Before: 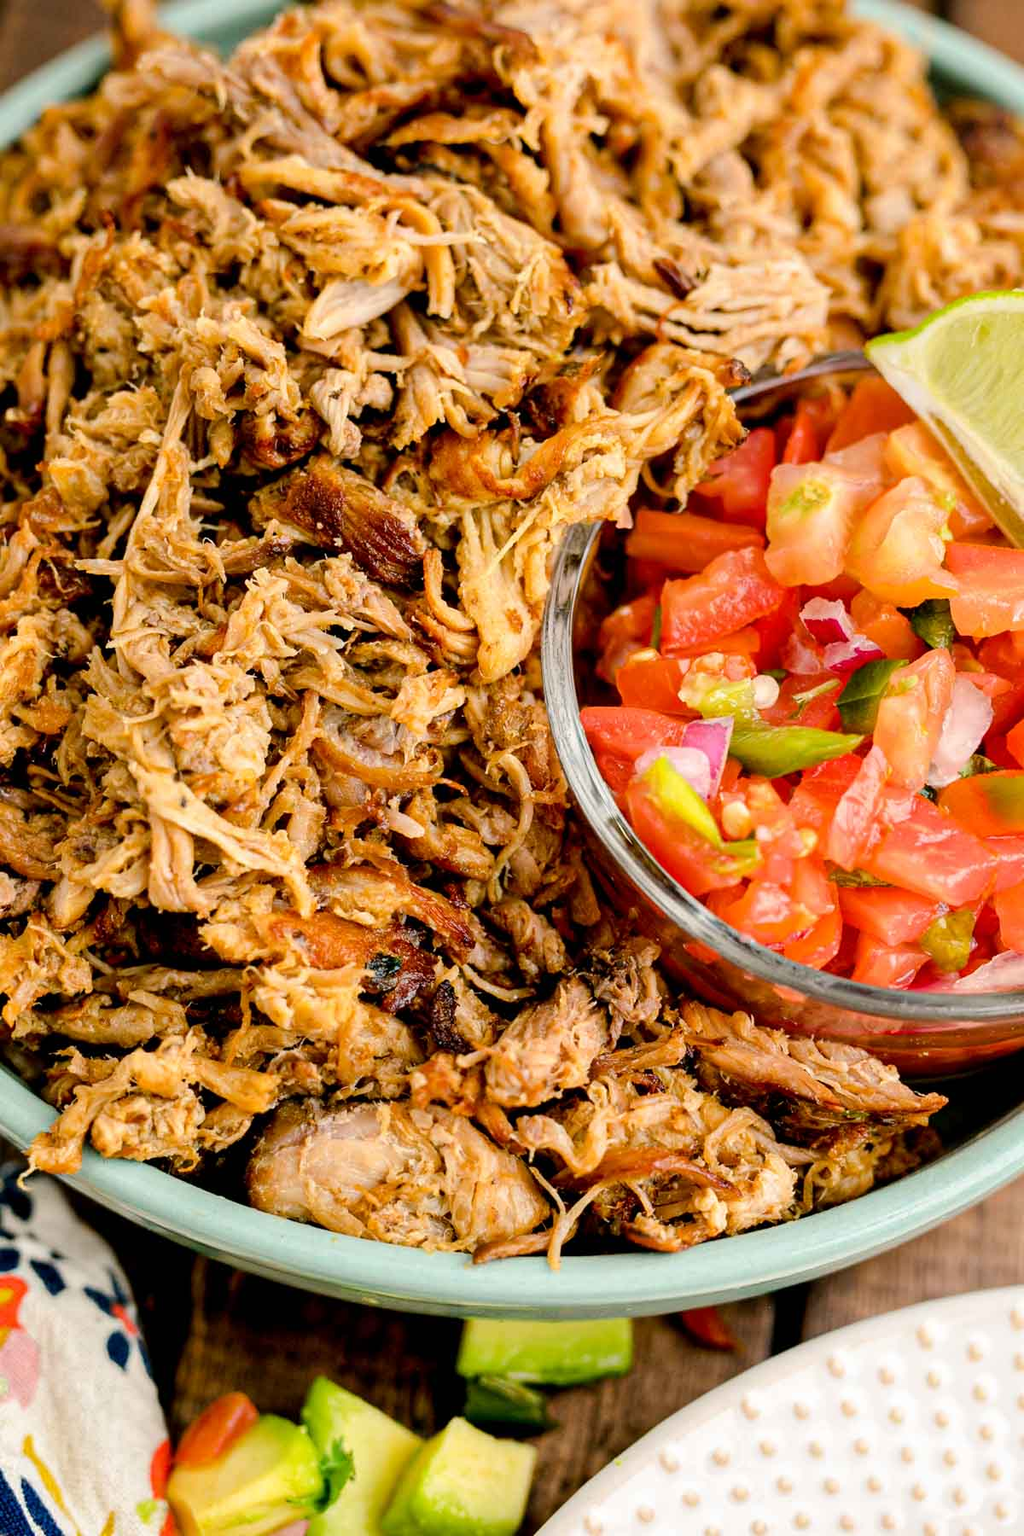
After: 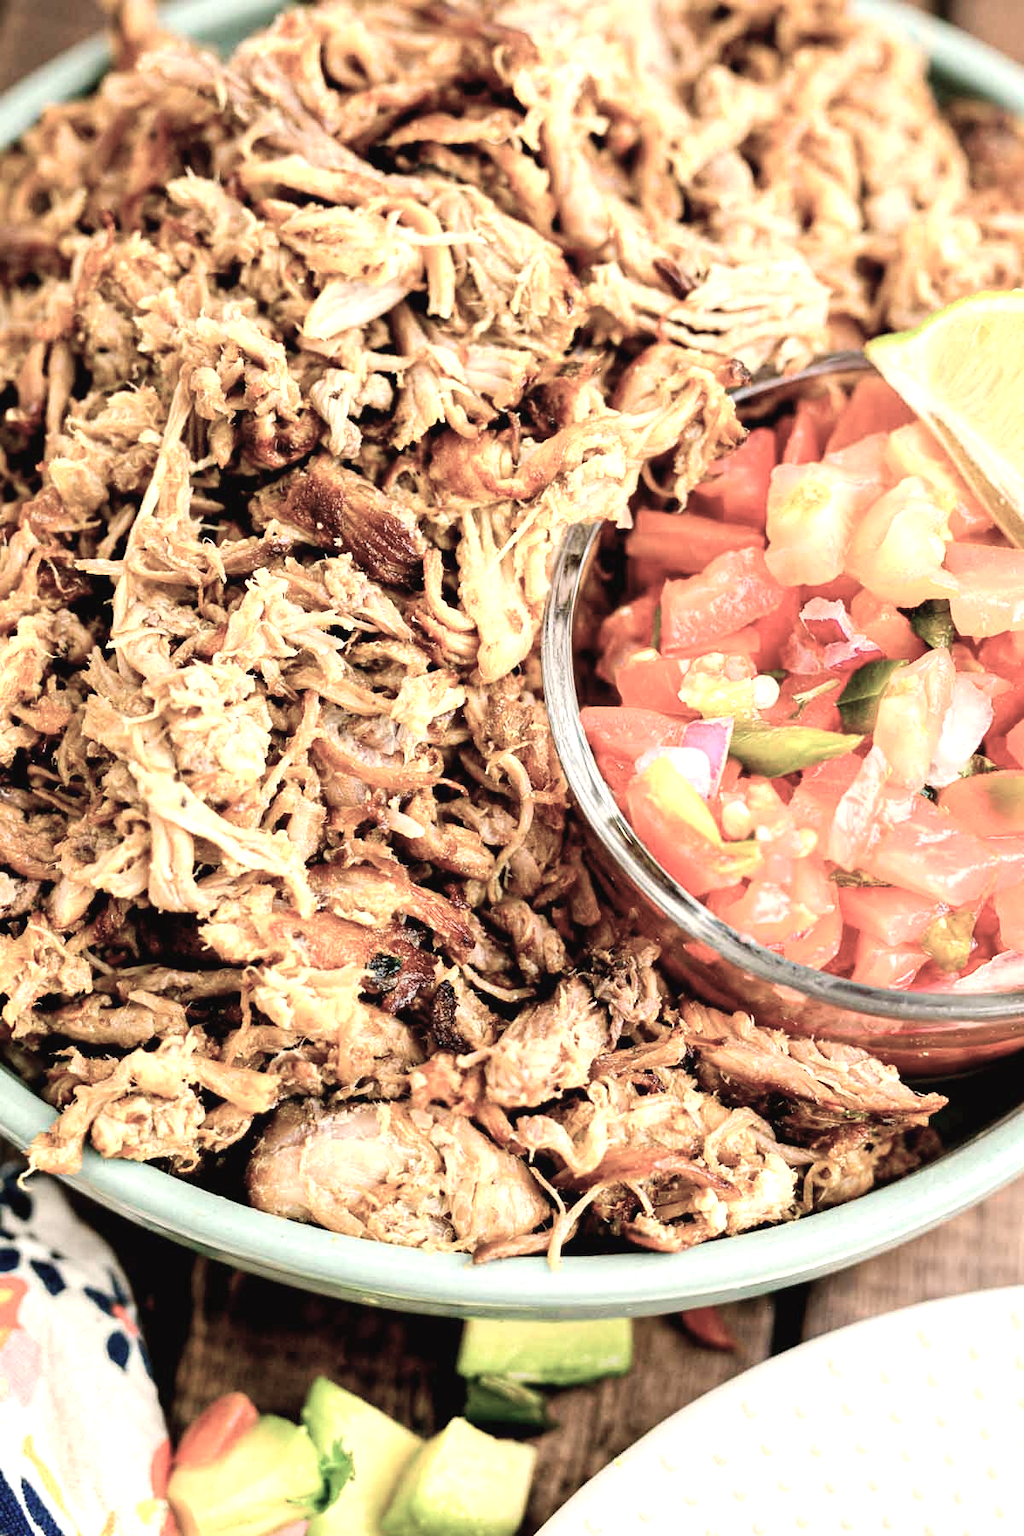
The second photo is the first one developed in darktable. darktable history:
color balance rgb: power › chroma 0.319%, power › hue 25.08°, highlights gain › chroma 1.059%, highlights gain › hue 60.11°, perceptual saturation grading › global saturation -31.565%
exposure: black level correction -0.002, exposure 0.54 EV, compensate highlight preservation false
color zones: curves: ch0 [(0, 0.558) (0.143, 0.559) (0.286, 0.529) (0.429, 0.505) (0.571, 0.5) (0.714, 0.5) (0.857, 0.5) (1, 0.558)]; ch1 [(0, 0.469) (0.01, 0.469) (0.12, 0.446) (0.248, 0.469) (0.5, 0.5) (0.748, 0.5) (0.99, 0.469) (1, 0.469)]
